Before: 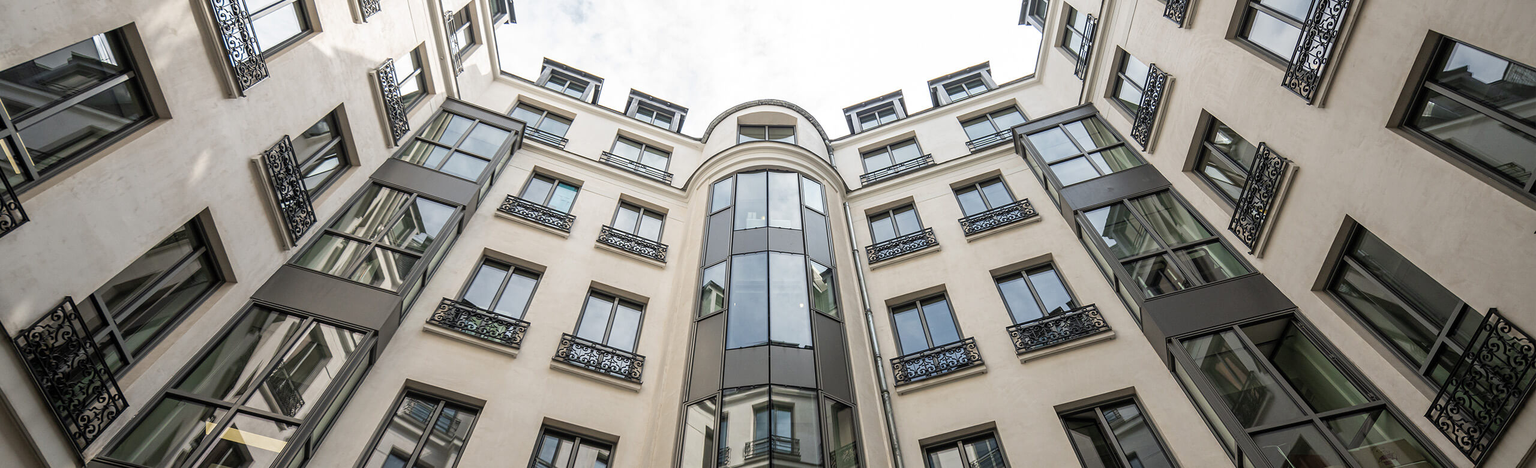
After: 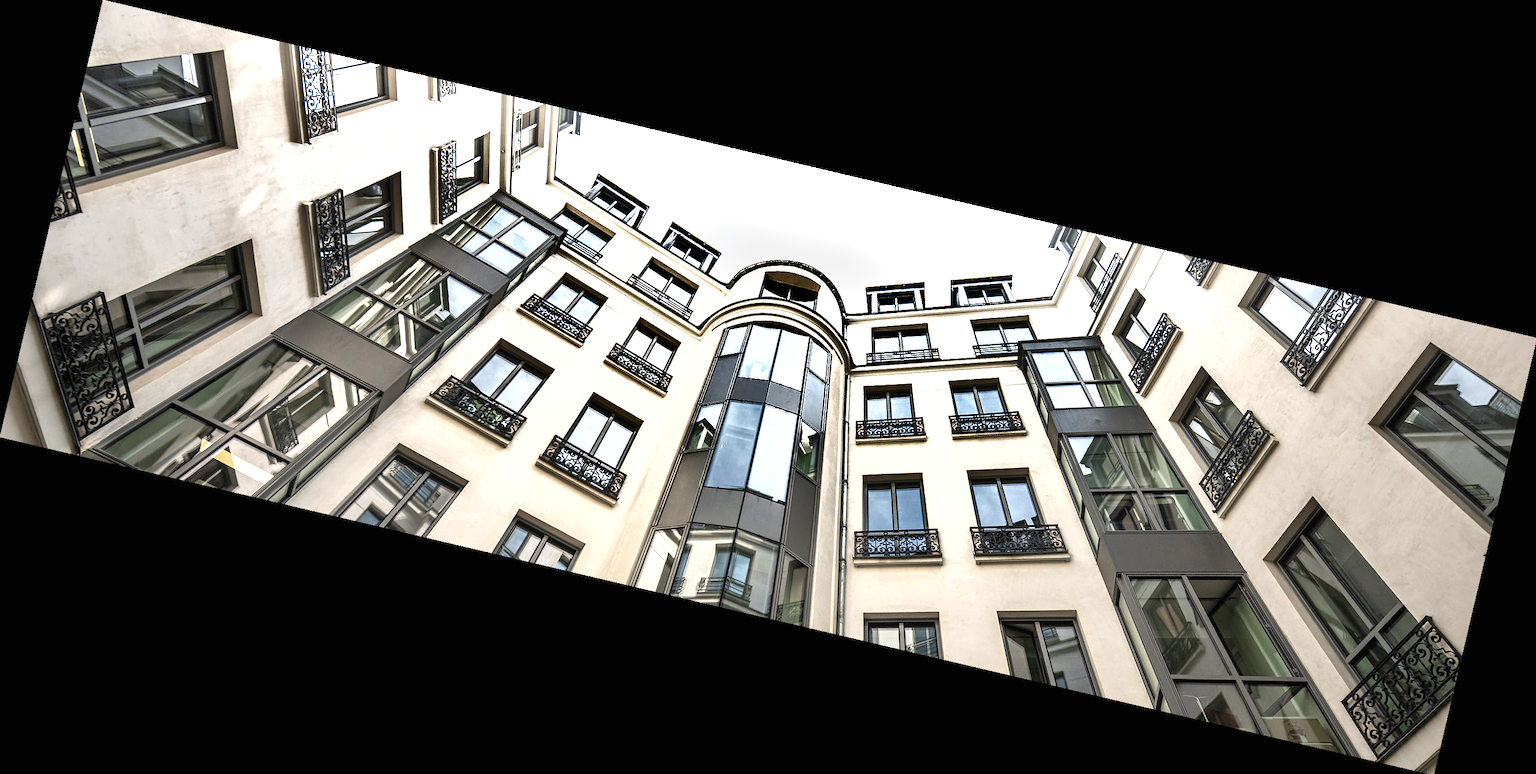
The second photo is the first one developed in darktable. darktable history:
rotate and perspective: rotation 13.27°, automatic cropping off
exposure: black level correction 0, exposure 1 EV, compensate exposure bias true, compensate highlight preservation false
shadows and highlights: shadows 24.5, highlights -78.15, soften with gaussian
